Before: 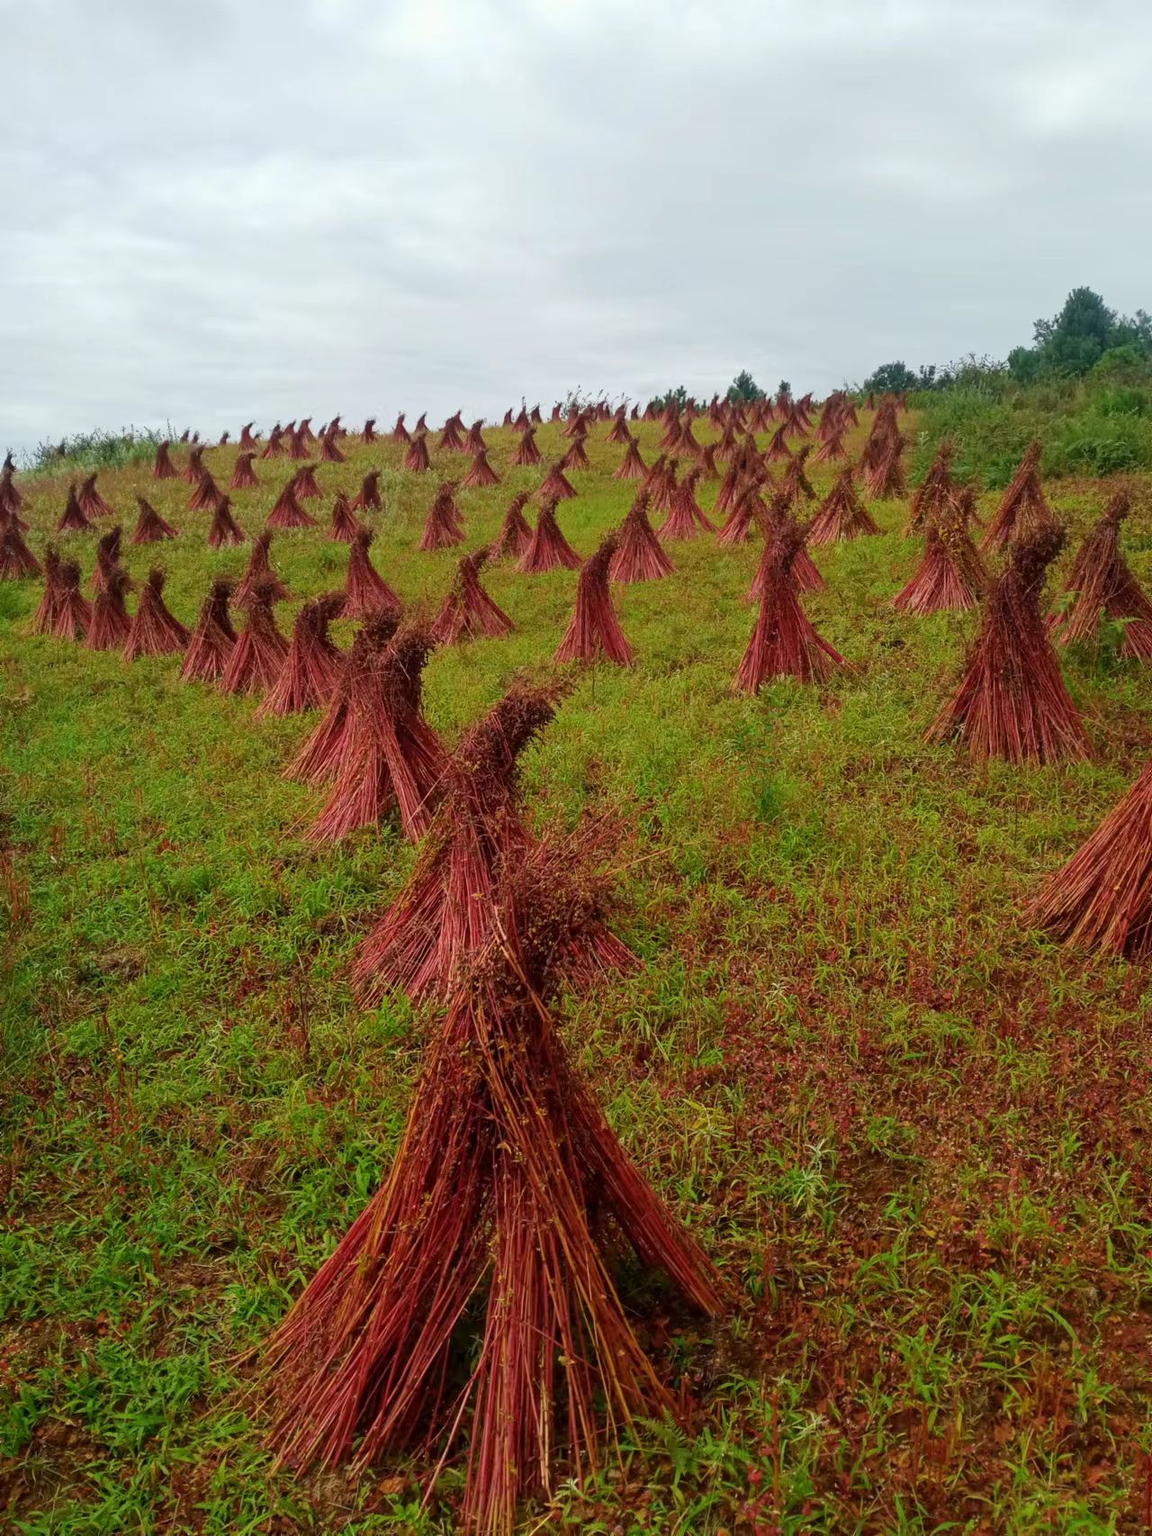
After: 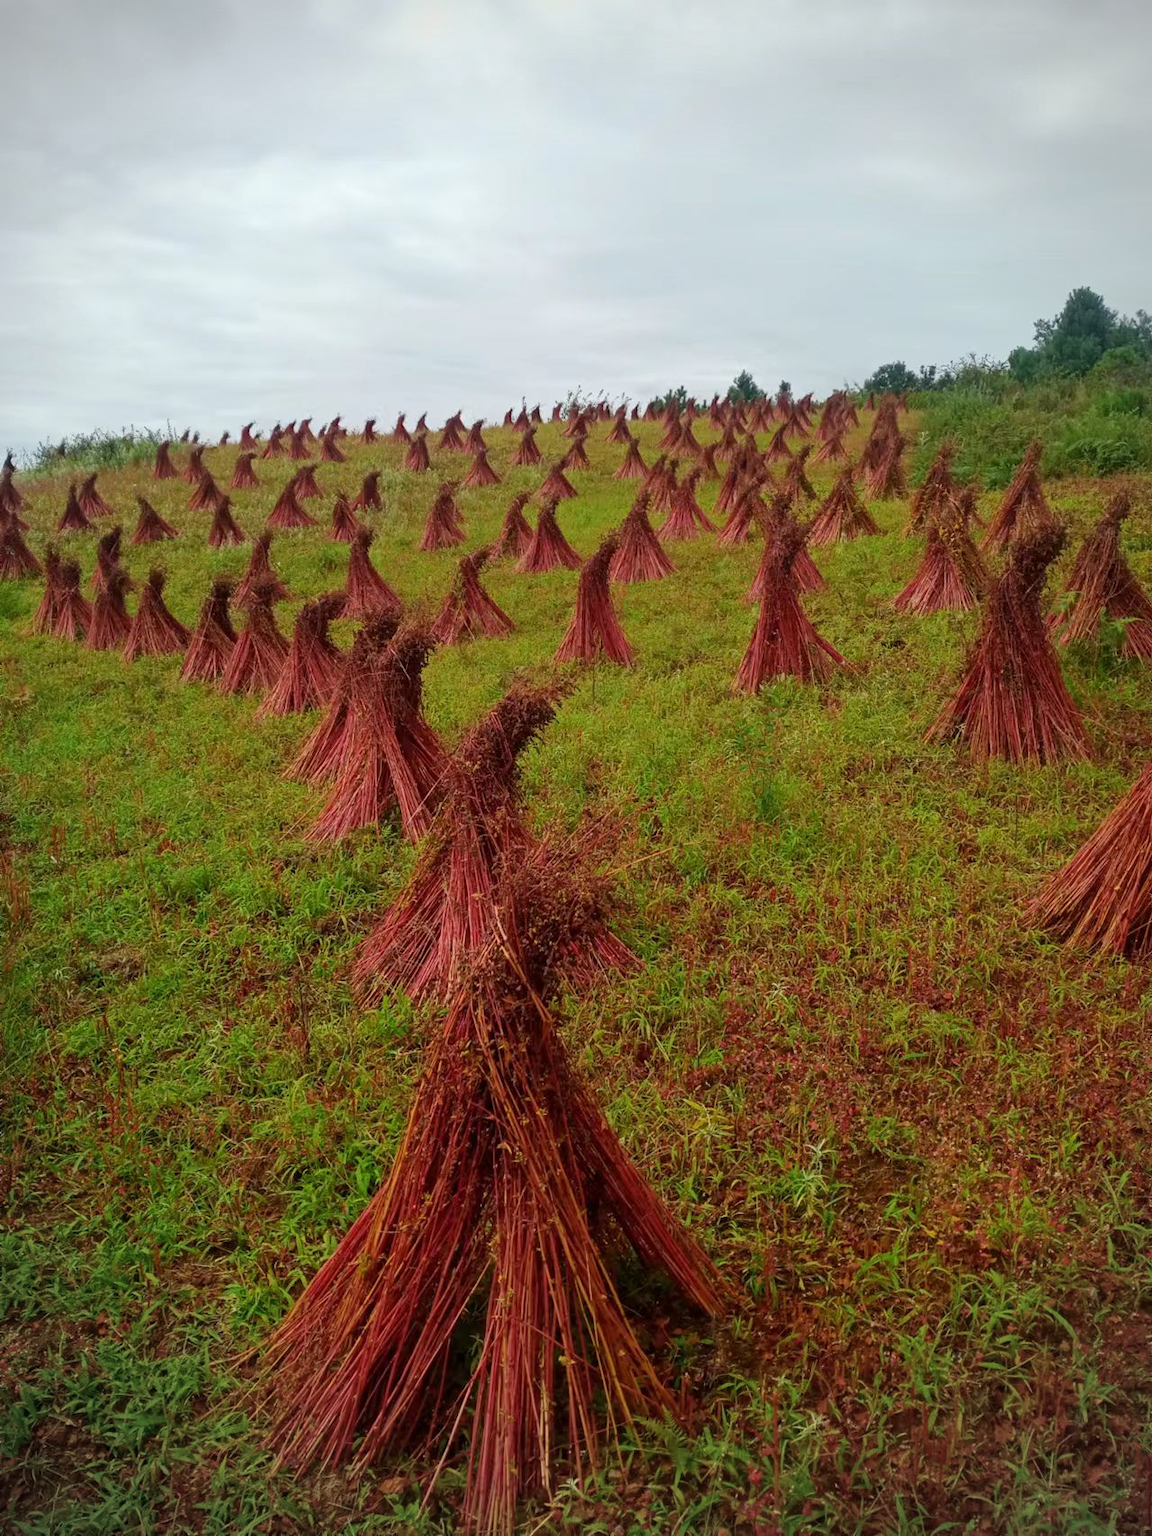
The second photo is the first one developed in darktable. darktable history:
vignetting: brightness -0.476, unbound false
